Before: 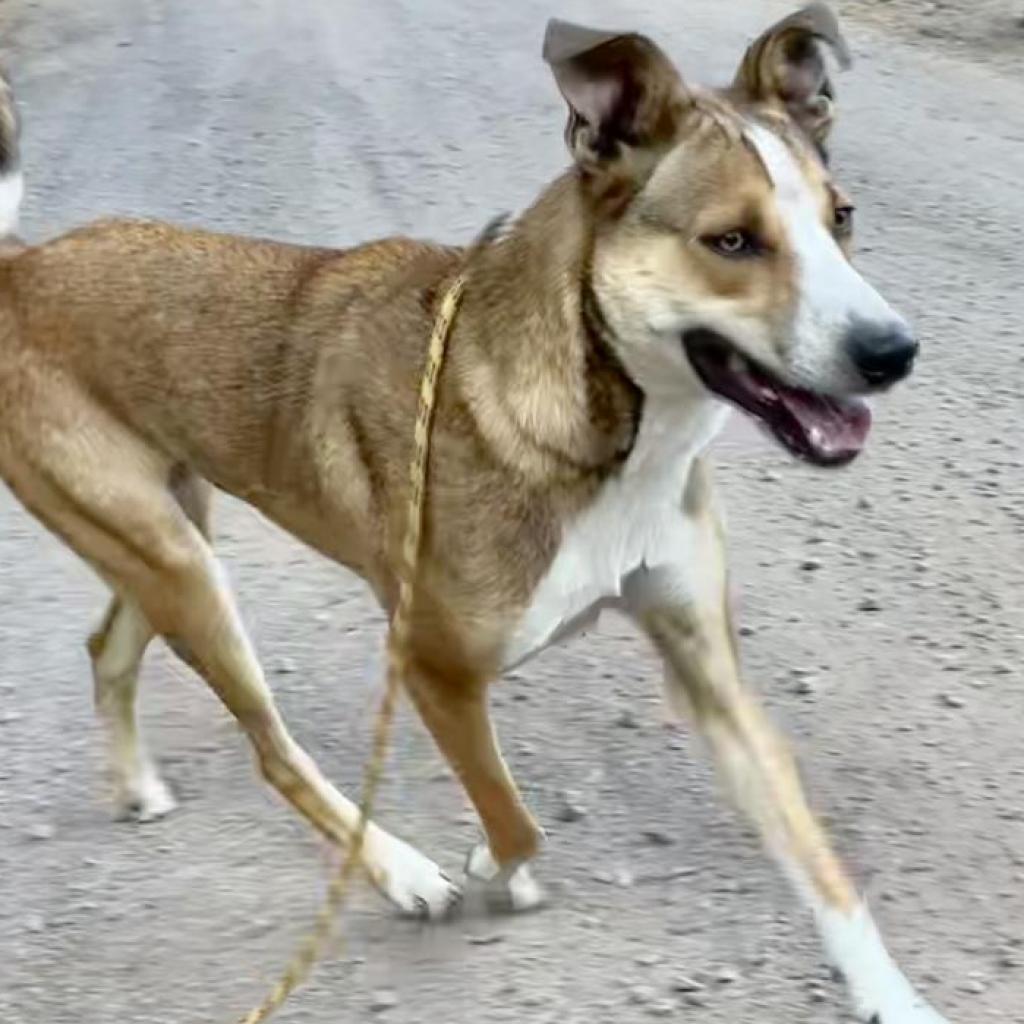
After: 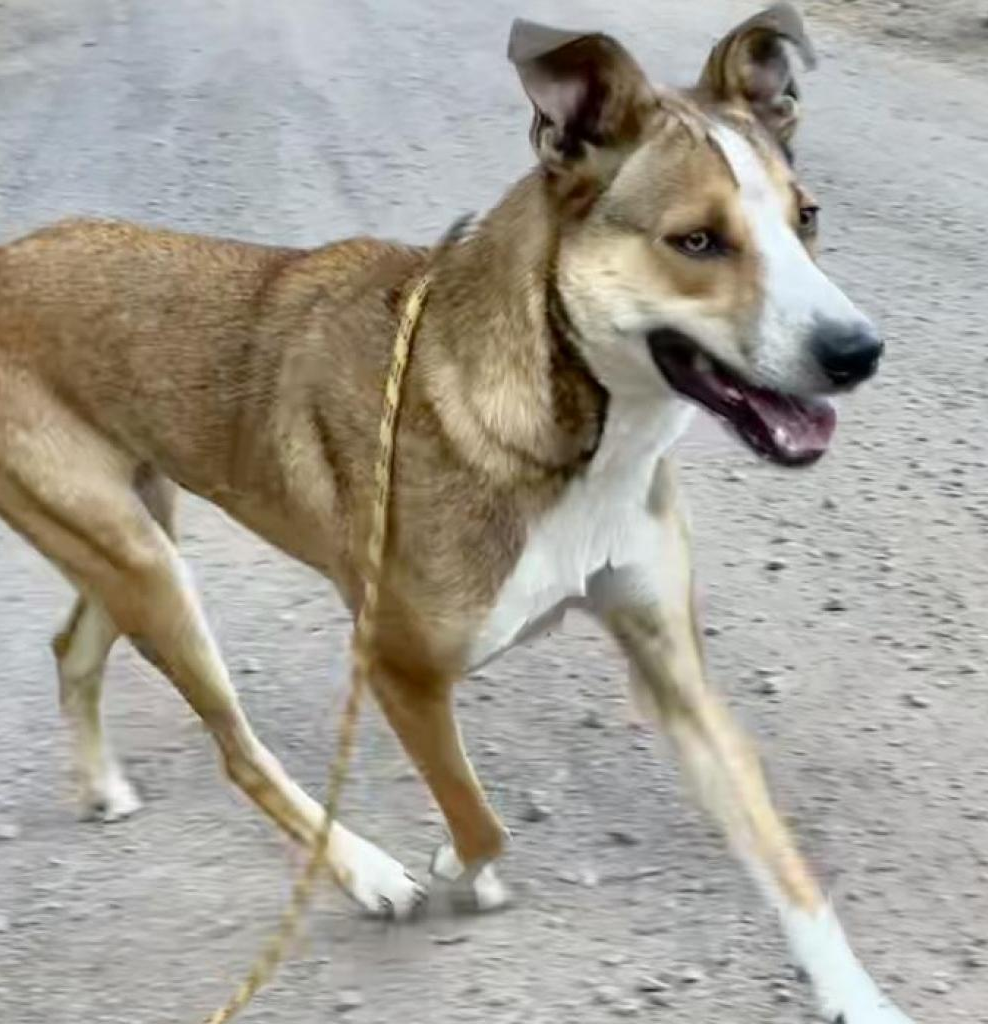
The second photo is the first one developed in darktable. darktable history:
crop and rotate: left 3.446%
